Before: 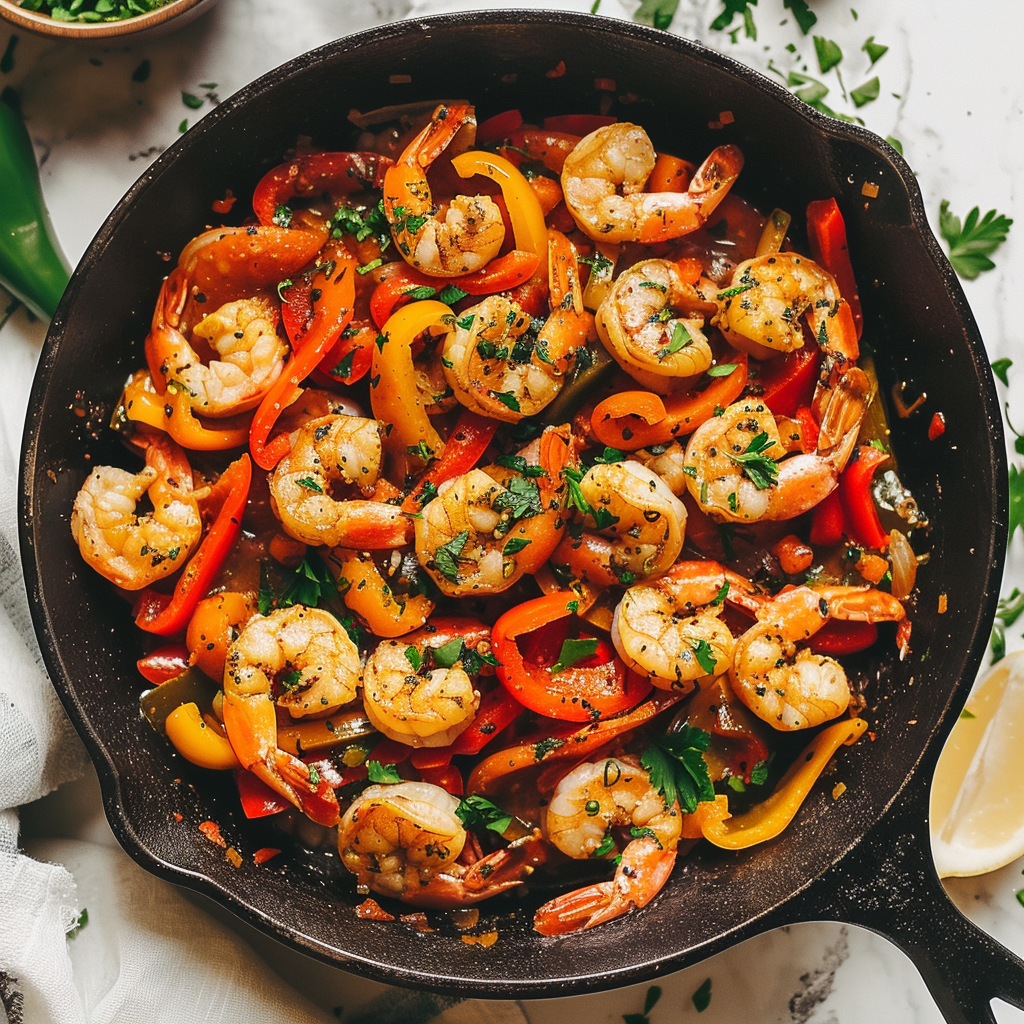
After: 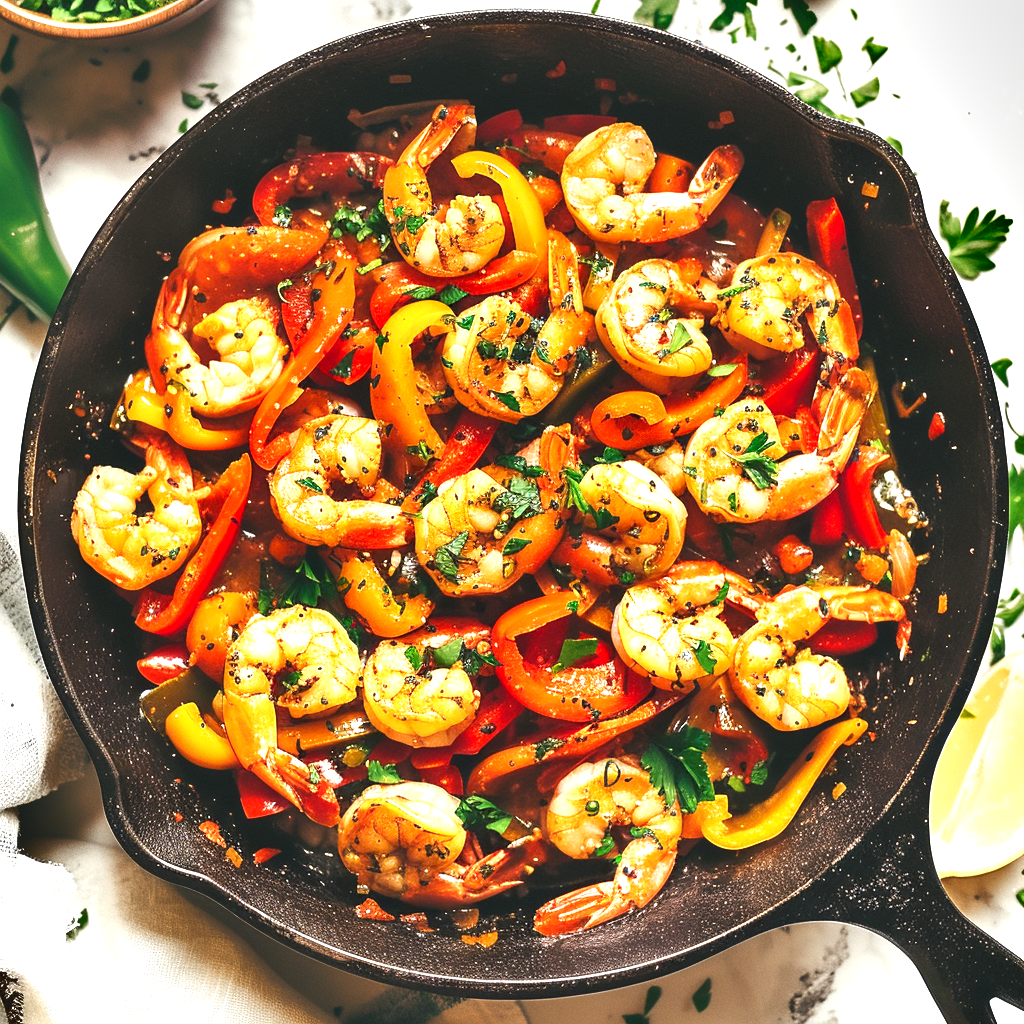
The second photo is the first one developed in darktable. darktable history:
shadows and highlights: soften with gaussian
exposure: black level correction 0, exposure 1.098 EV, compensate highlight preservation false
